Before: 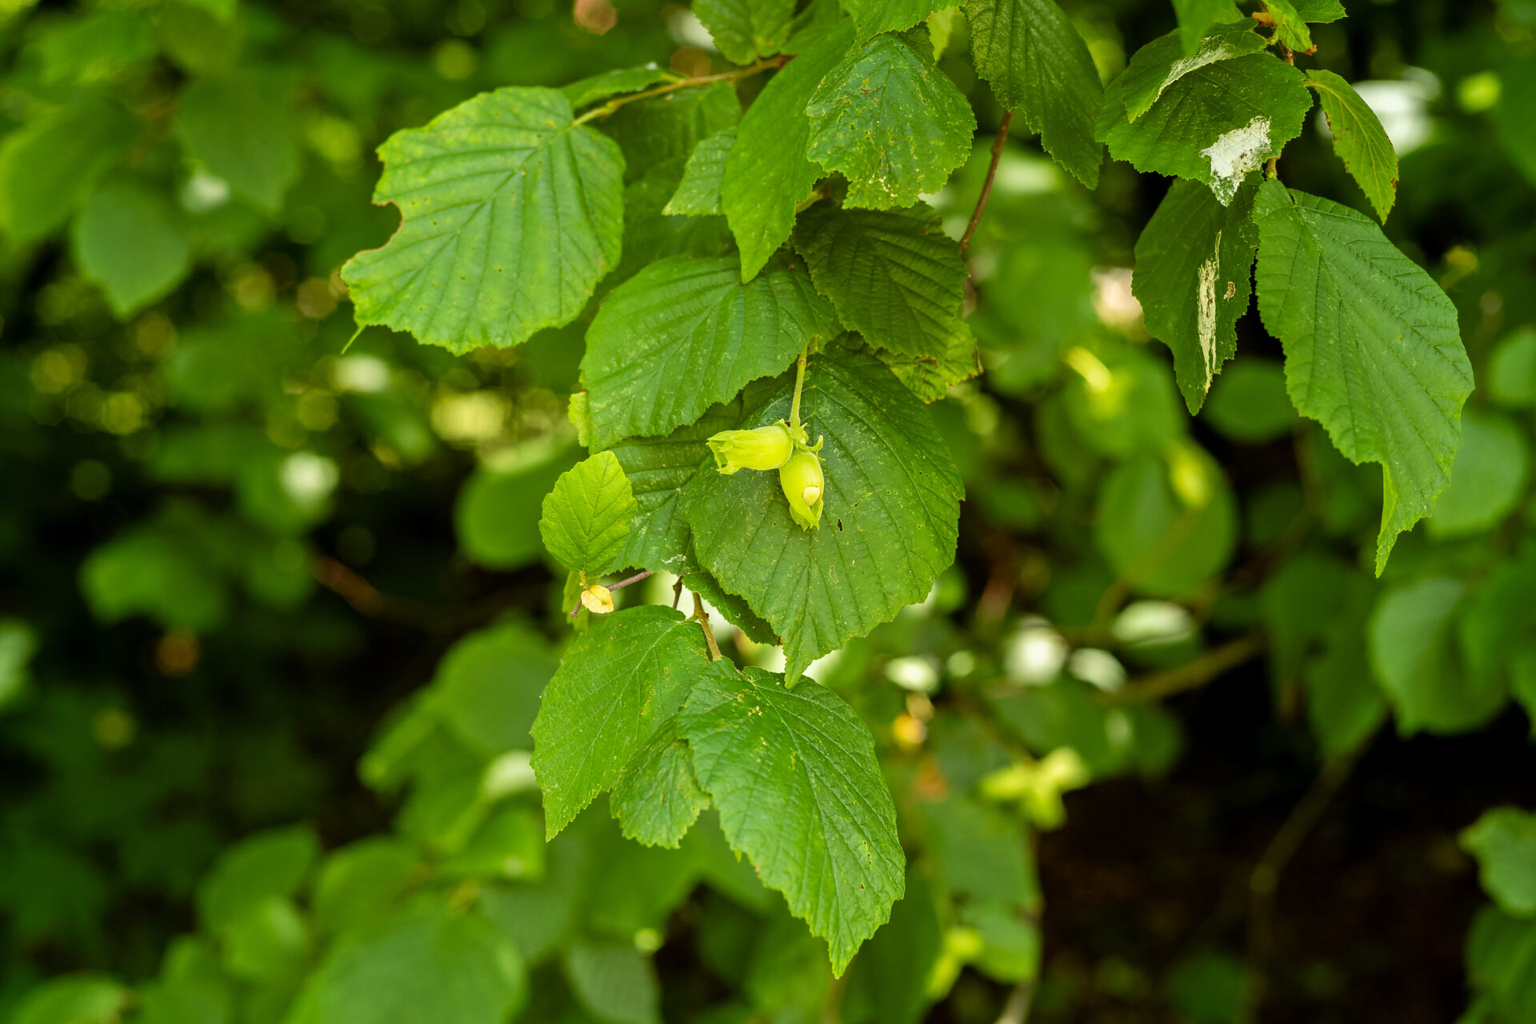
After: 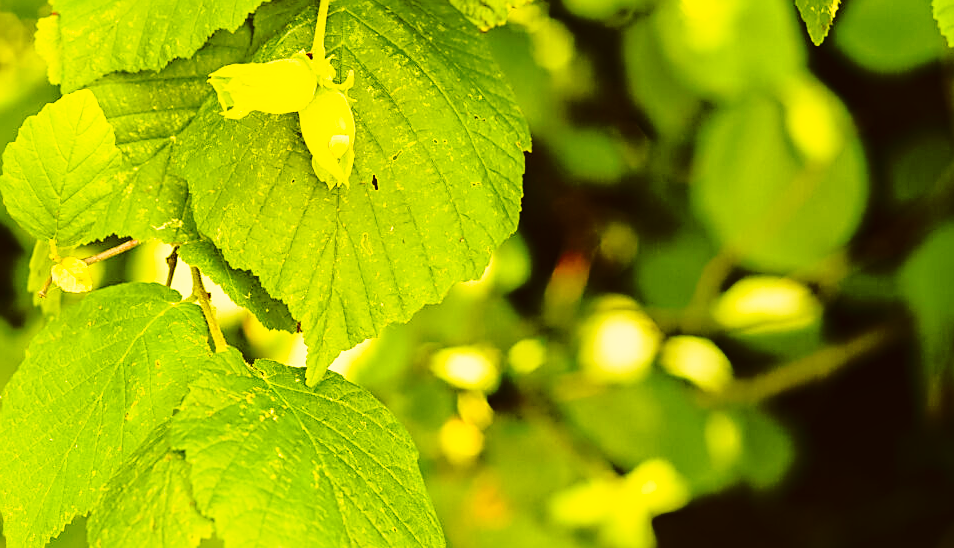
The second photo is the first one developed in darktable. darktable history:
tone equalizer: edges refinement/feathering 500, mask exposure compensation -1.57 EV, preserve details no
local contrast: mode bilateral grid, contrast 19, coarseness 50, detail 119%, midtone range 0.2
crop: left 35.189%, top 37.081%, right 15.118%, bottom 20.039%
exposure: compensate exposure bias true, compensate highlight preservation false
color correction: highlights a* 0.146, highlights b* 28.78, shadows a* -0.277, shadows b* 21.11
base curve: curves: ch0 [(0, 0) (0.028, 0.03) (0.121, 0.232) (0.46, 0.748) (0.859, 0.968) (1, 1)], preserve colors none
tone curve: curves: ch0 [(0, 0.029) (0.168, 0.142) (0.359, 0.44) (0.469, 0.544) (0.634, 0.722) (0.858, 0.903) (1, 0.968)]; ch1 [(0, 0) (0.437, 0.453) (0.472, 0.47) (0.502, 0.502) (0.54, 0.534) (0.57, 0.592) (0.618, 0.66) (0.699, 0.749) (0.859, 0.899) (1, 1)]; ch2 [(0, 0) (0.33, 0.301) (0.421, 0.443) (0.476, 0.498) (0.505, 0.503) (0.547, 0.557) (0.586, 0.634) (0.608, 0.676) (1, 1)], color space Lab, independent channels, preserve colors none
sharpen: on, module defaults
